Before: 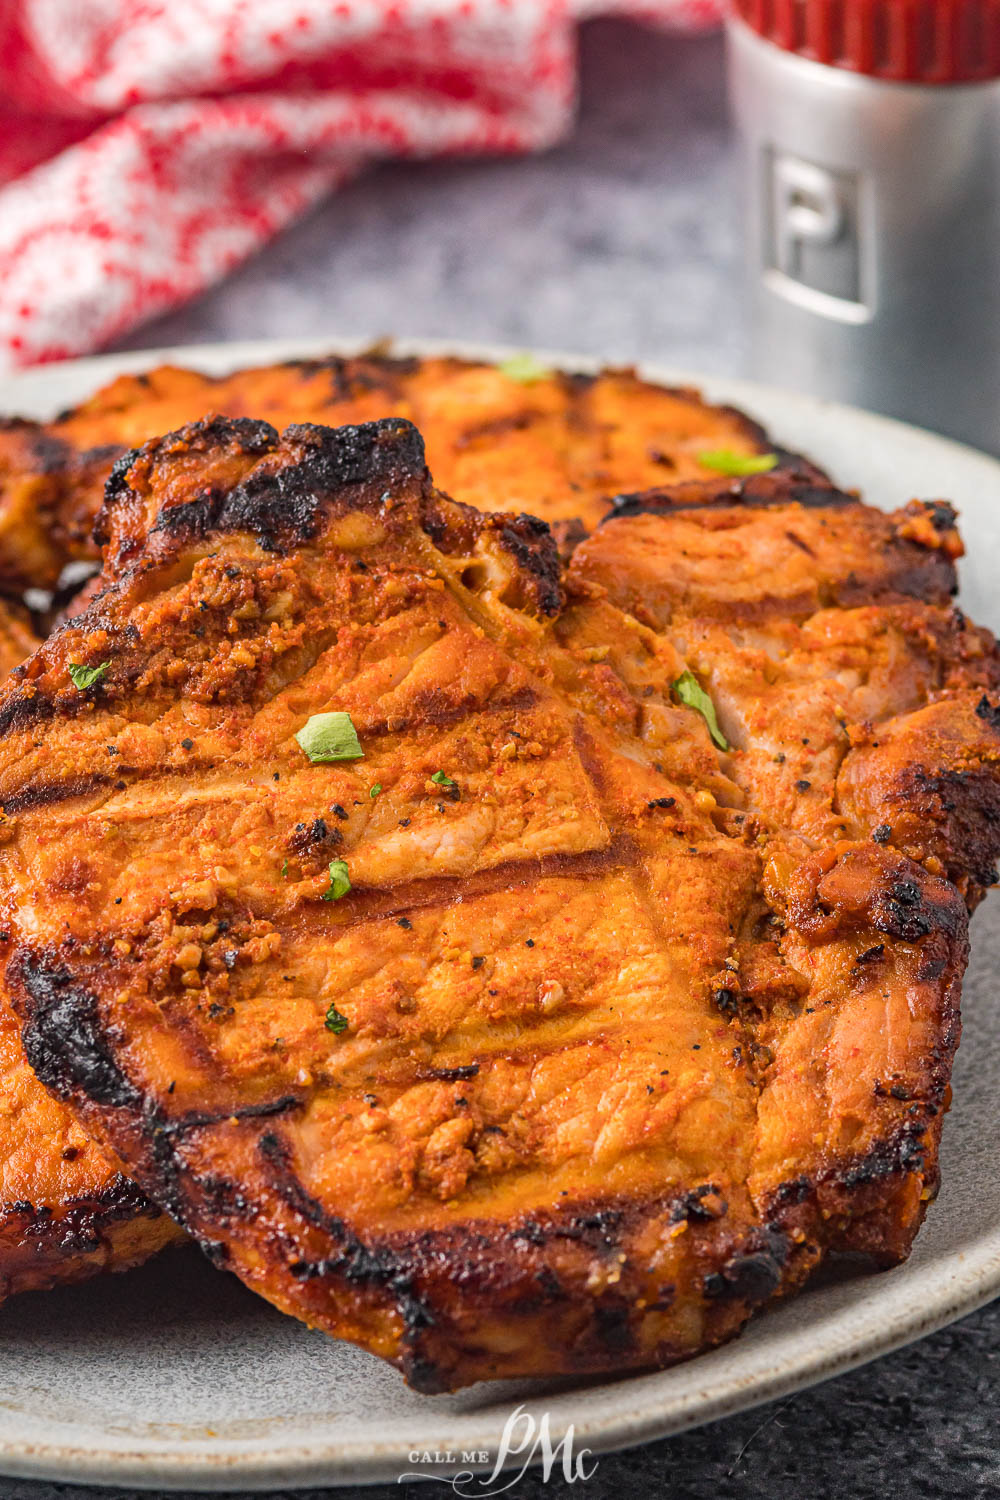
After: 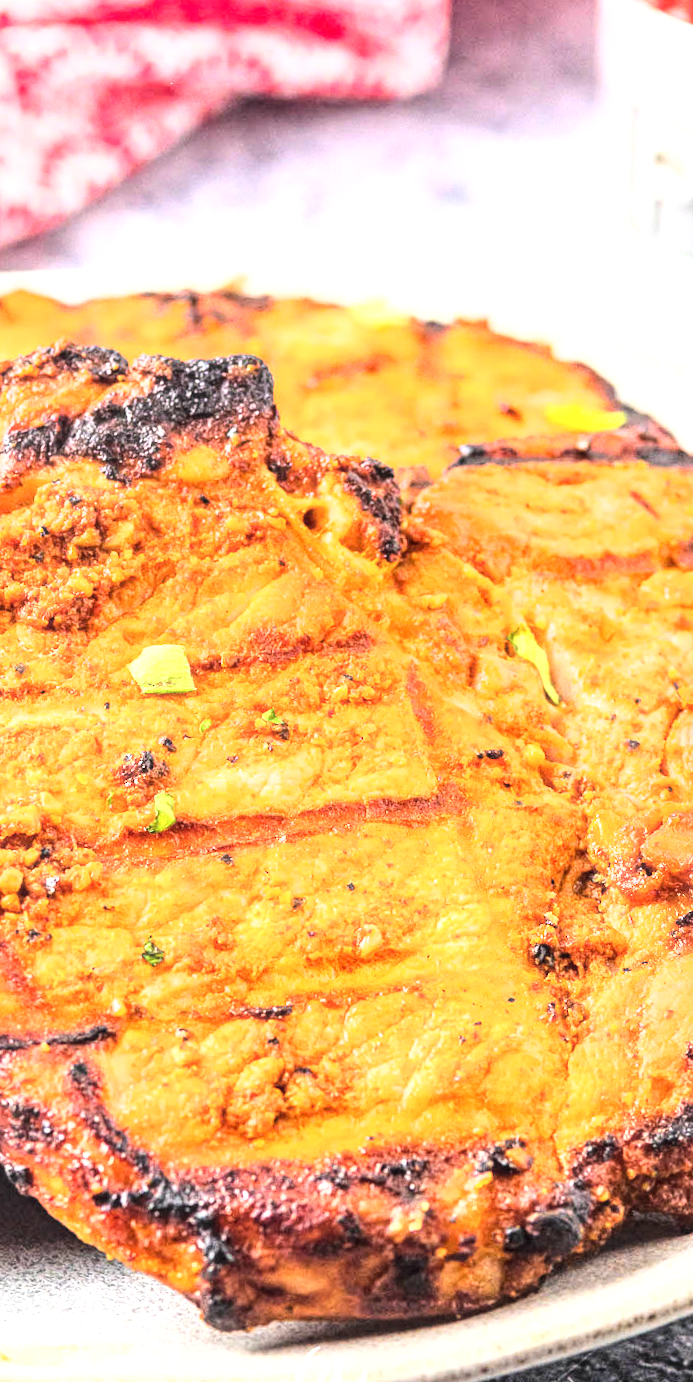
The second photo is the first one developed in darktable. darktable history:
haze removal: strength -0.047, compatibility mode true, adaptive false
crop and rotate: angle -3.27°, left 14.077%, top 0.014%, right 10.805%, bottom 0.083%
local contrast: highlights 91%, shadows 84%, detail 160%, midtone range 0.2
exposure: exposure 1 EV, compensate exposure bias true, compensate highlight preservation false
contrast brightness saturation: saturation -0.029
base curve: curves: ch0 [(0, 0.003) (0.001, 0.002) (0.006, 0.004) (0.02, 0.022) (0.048, 0.086) (0.094, 0.234) (0.162, 0.431) (0.258, 0.629) (0.385, 0.8) (0.548, 0.918) (0.751, 0.988) (1, 1)]
